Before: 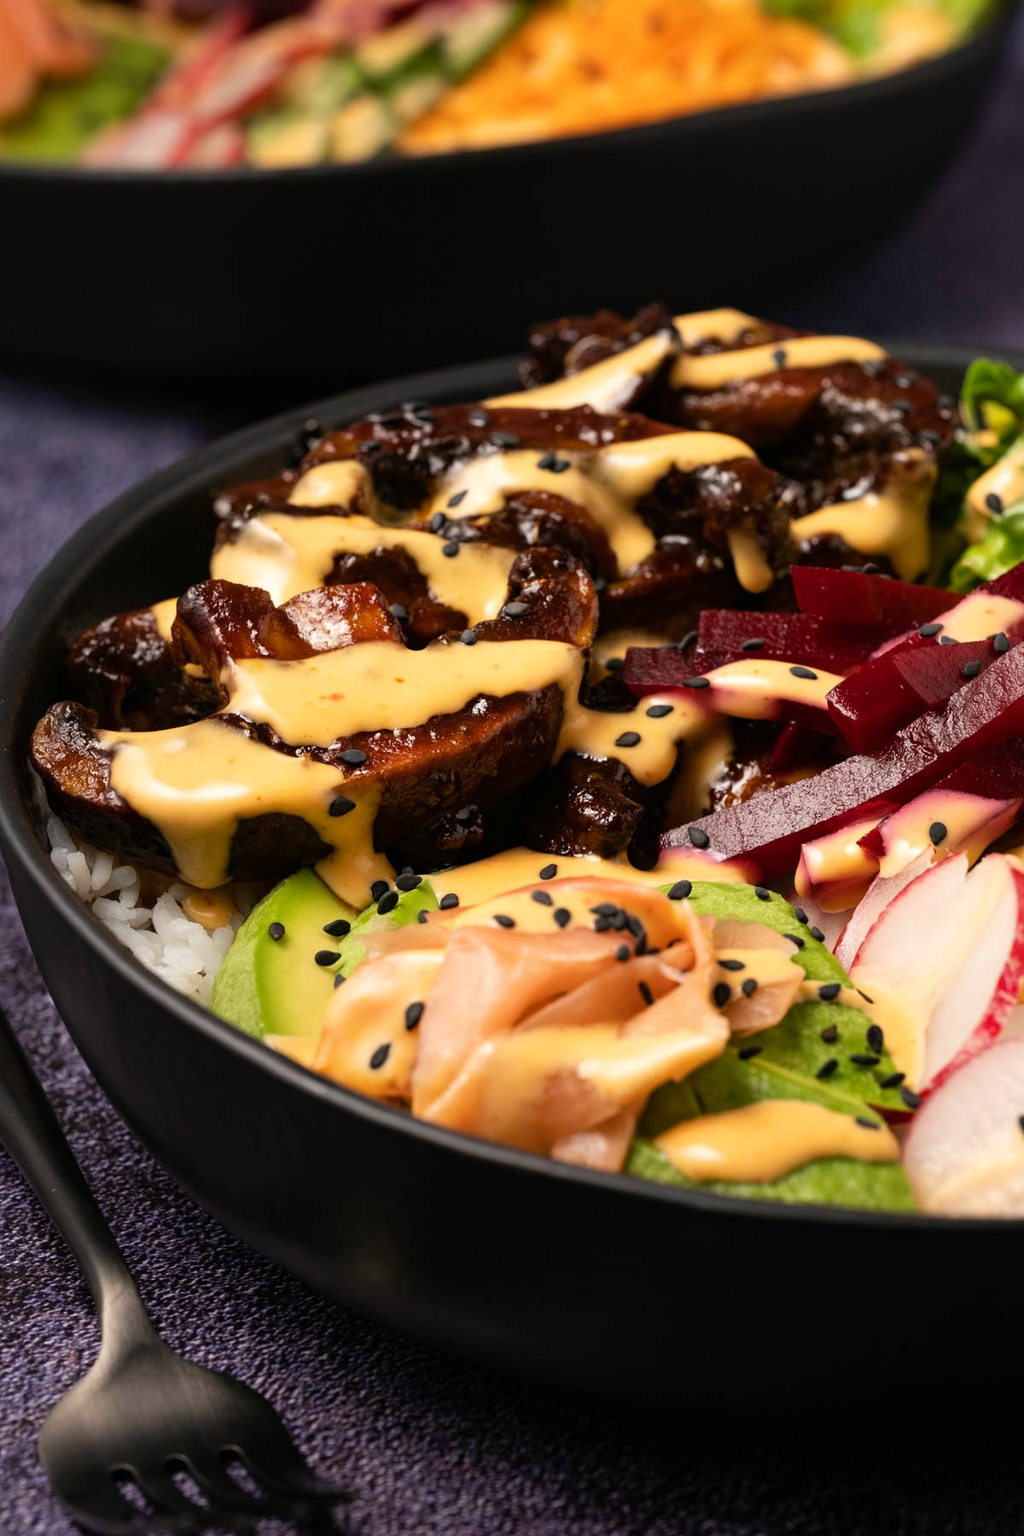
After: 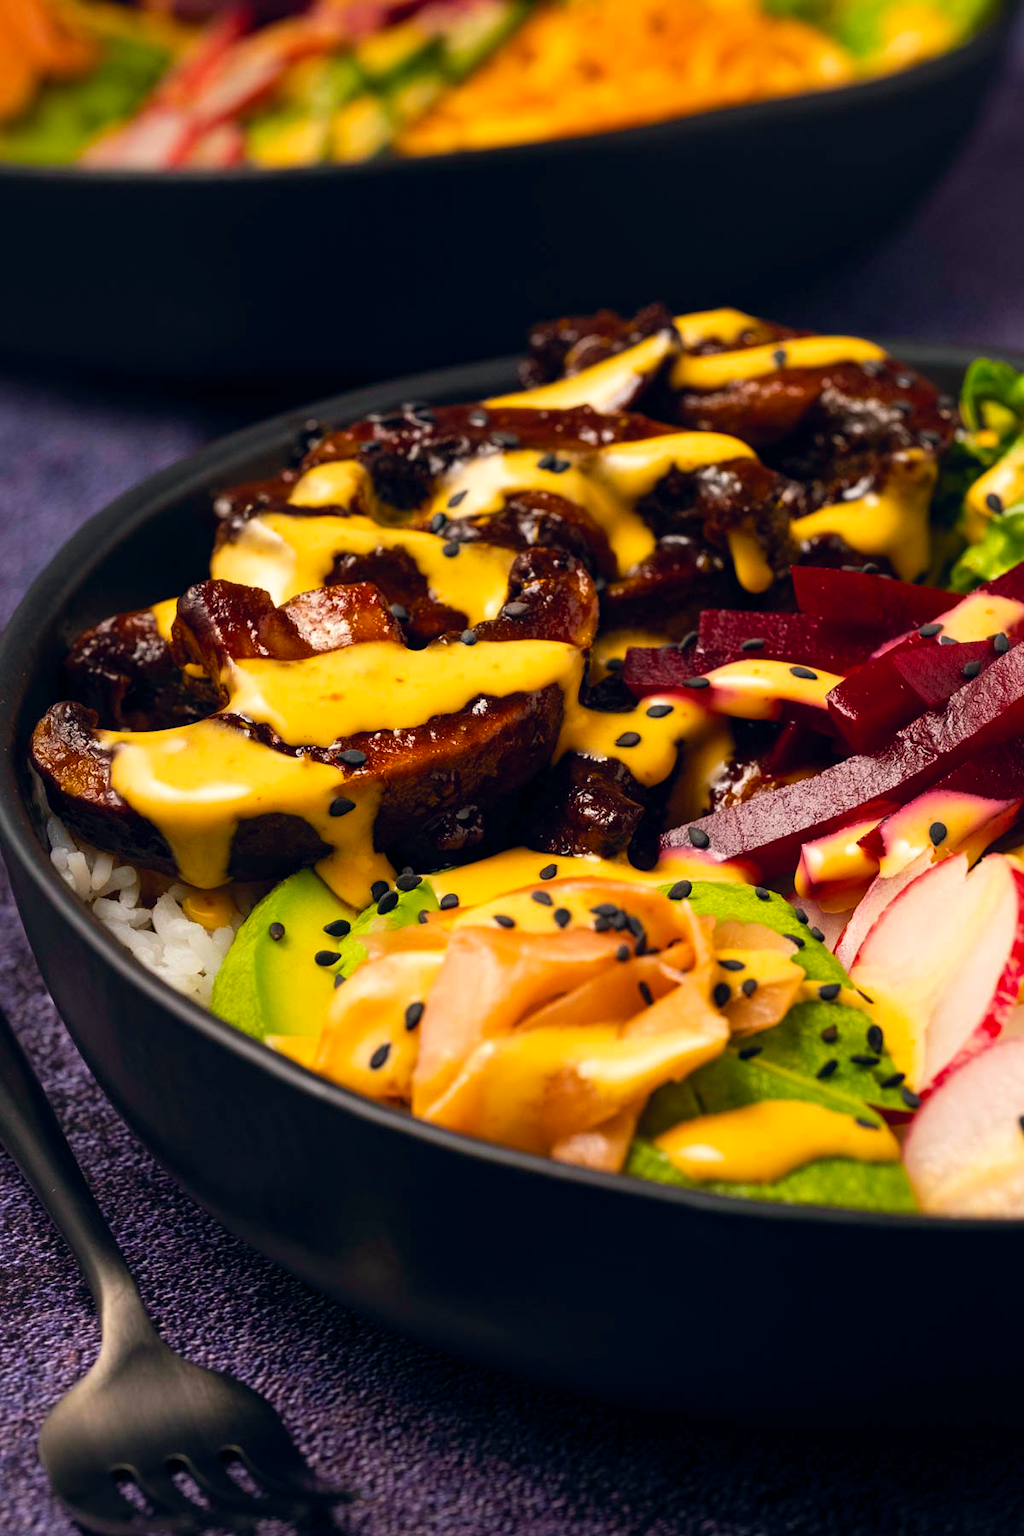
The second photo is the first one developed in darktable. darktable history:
color balance rgb: global offset › chroma 0.062%, global offset › hue 253.57°, perceptual saturation grading › global saturation 19.569%, global vibrance 39.556%
